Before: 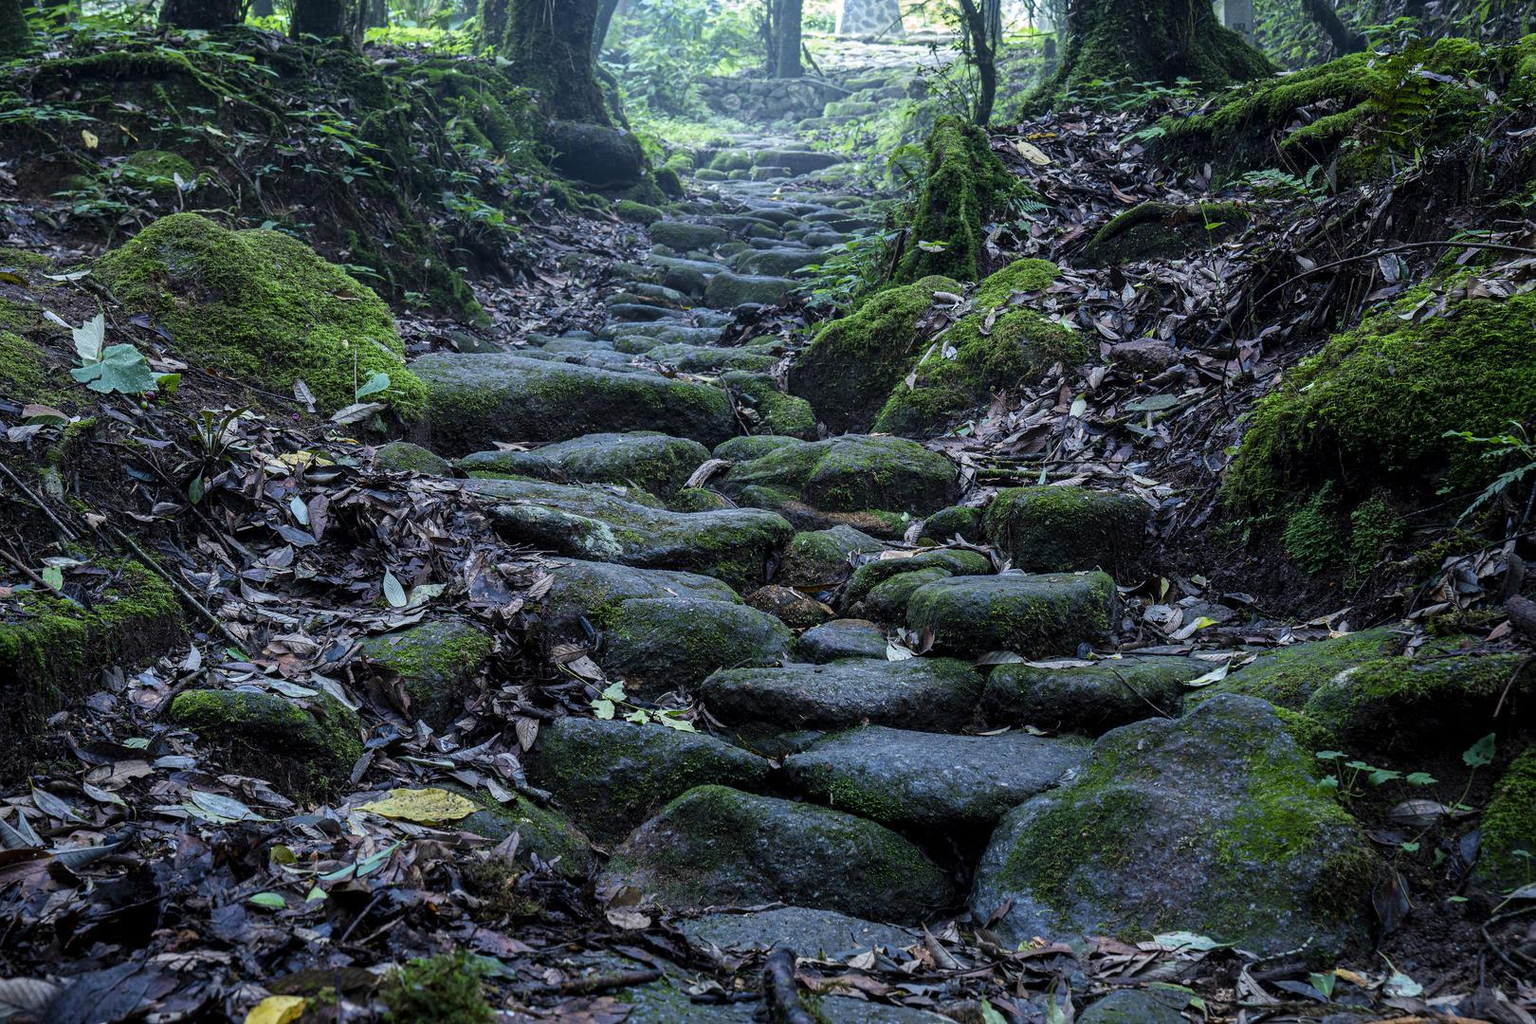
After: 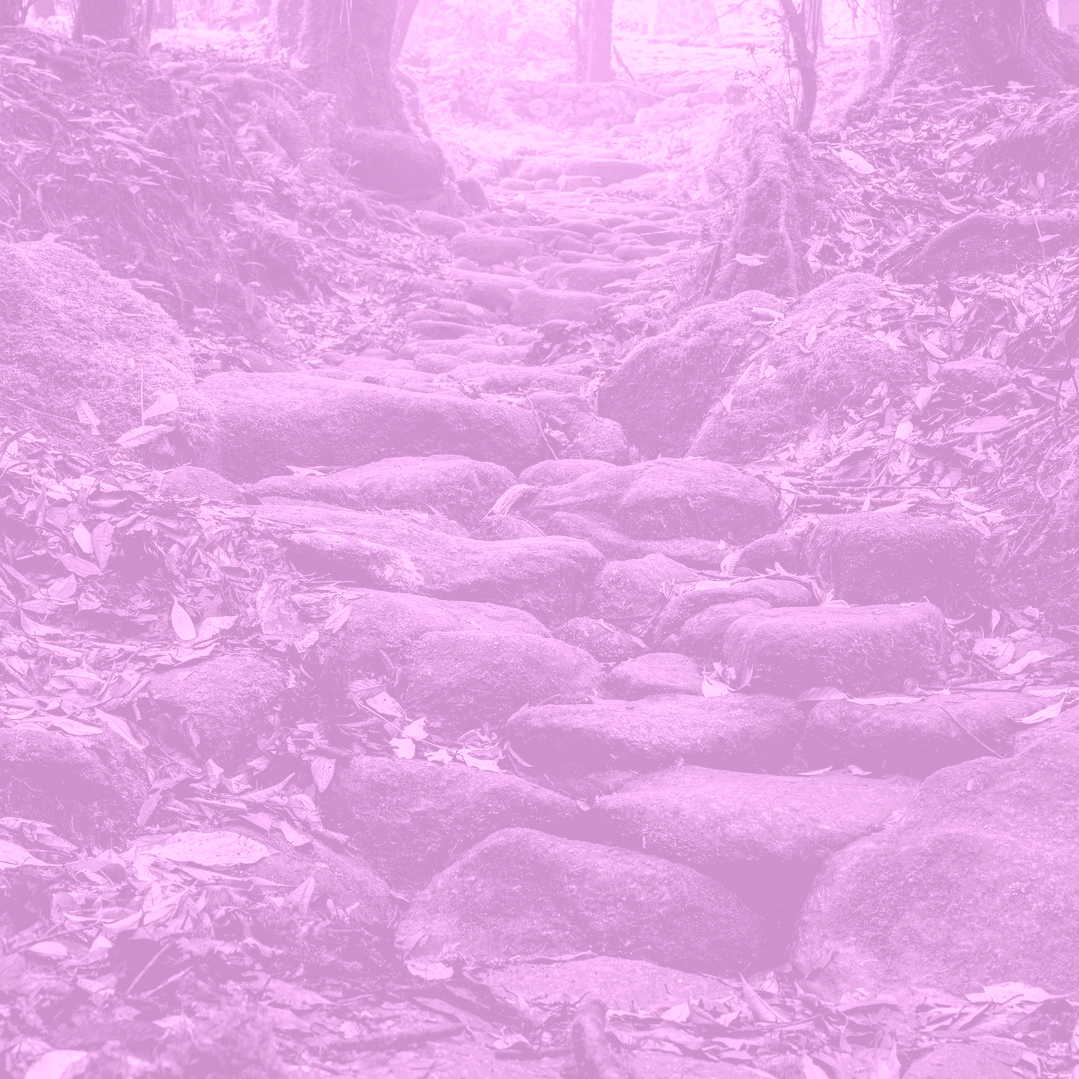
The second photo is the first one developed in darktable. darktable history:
crop and rotate: left 14.385%, right 18.948%
contrast brightness saturation: contrast 0.1, saturation -0.36
colorize: hue 331.2°, saturation 69%, source mix 30.28%, lightness 69.02%, version 1
exposure: black level correction 0.005, exposure 0.001 EV, compensate highlight preservation false
color zones: curves: ch1 [(0, 0.292) (0.001, 0.292) (0.2, 0.264) (0.4, 0.248) (0.6, 0.248) (0.8, 0.264) (0.999, 0.292) (1, 0.292)]
